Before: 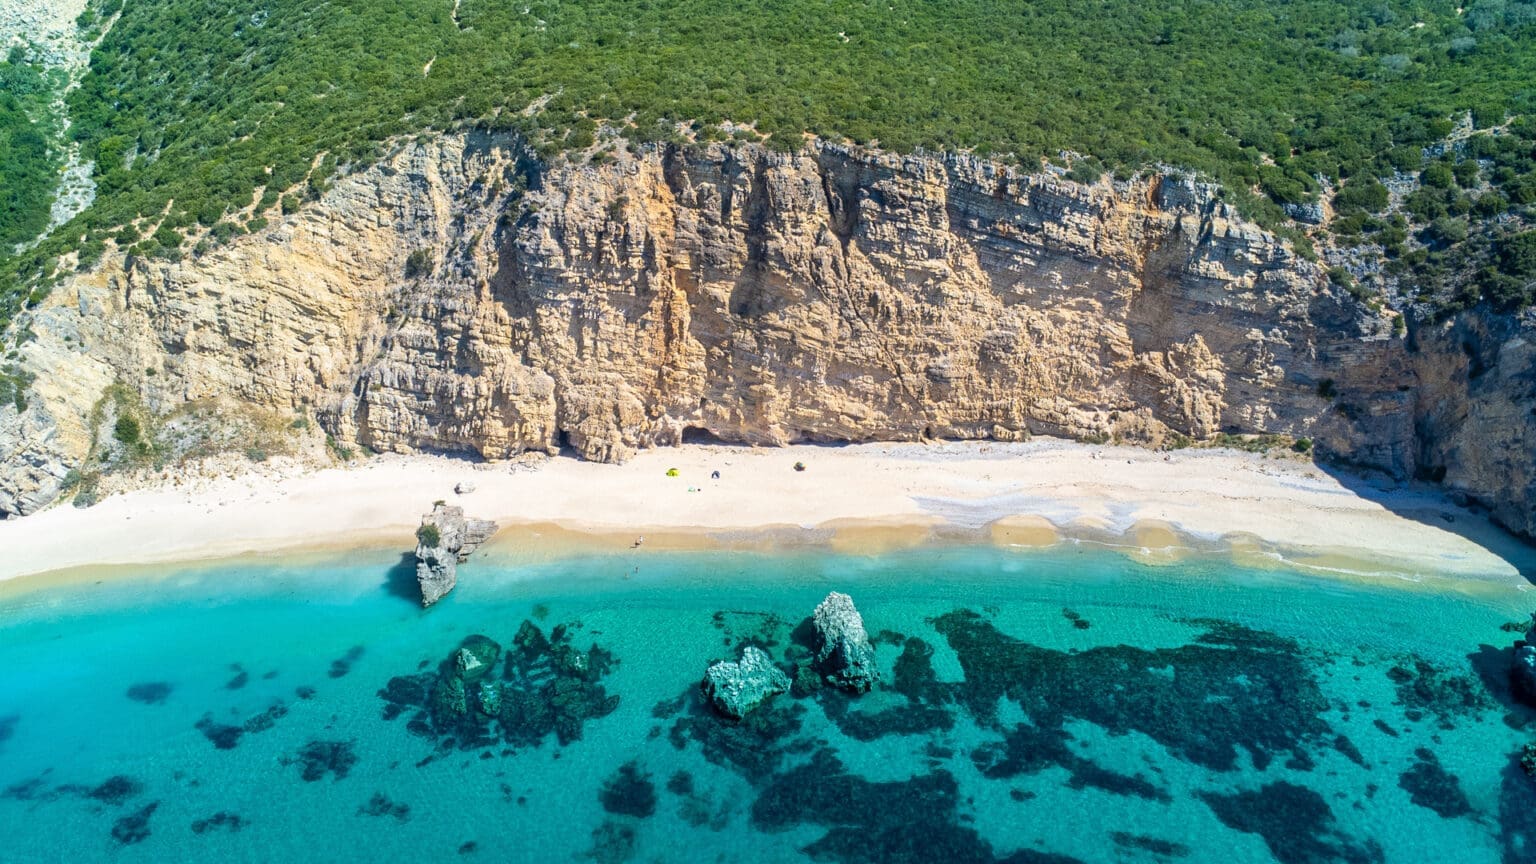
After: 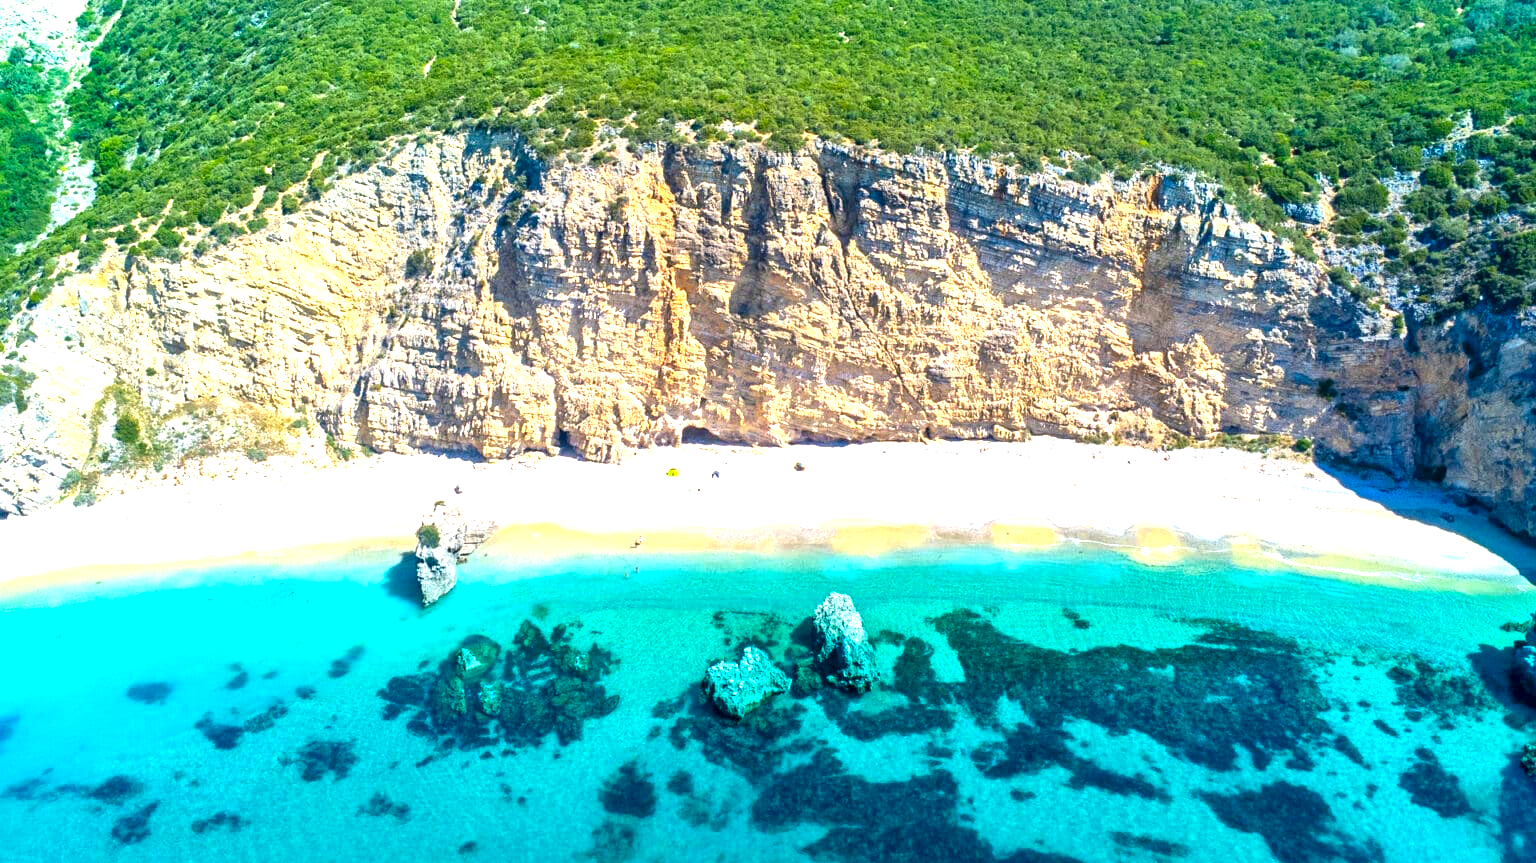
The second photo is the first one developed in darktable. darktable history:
exposure: black level correction 0, exposure 1.001 EV, compensate highlight preservation false
crop: bottom 0.064%
local contrast: mode bilateral grid, contrast 20, coarseness 50, detail 132%, midtone range 0.2
color balance rgb: shadows lift › chroma 2.064%, shadows lift › hue 215.26°, linear chroma grading › global chroma 7.598%, perceptual saturation grading › global saturation -0.146%, global vibrance 31.539%
contrast brightness saturation: saturation 0.133
